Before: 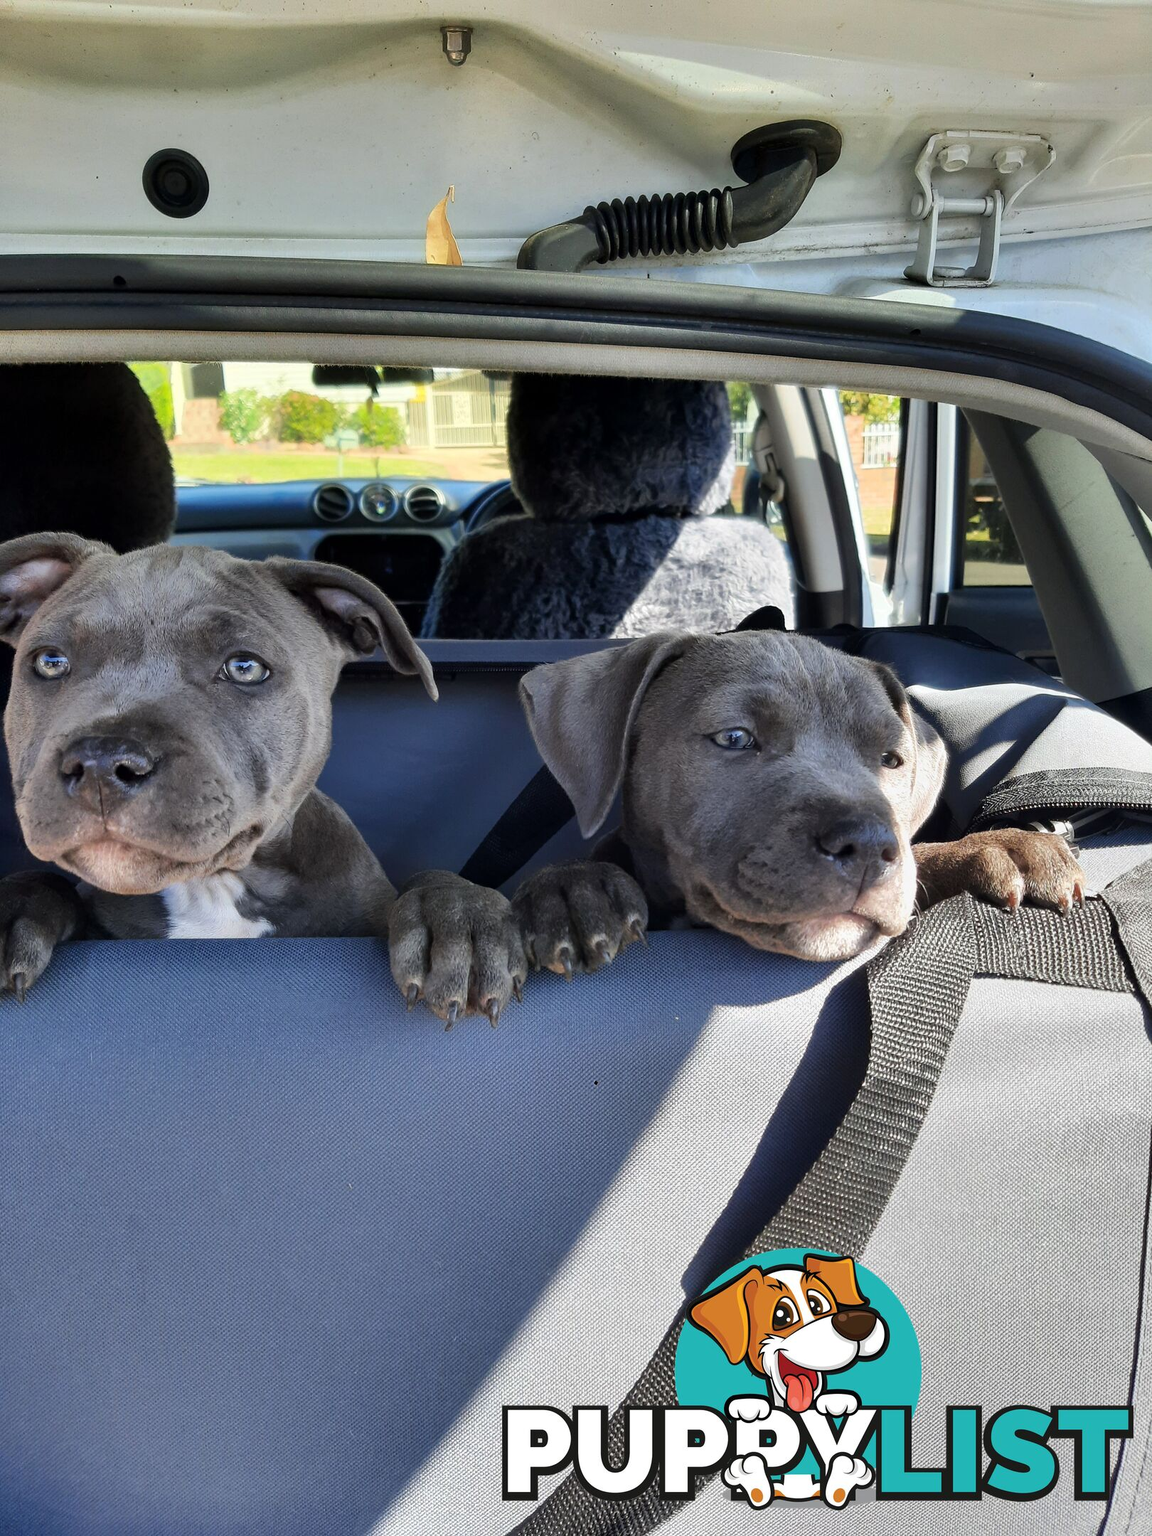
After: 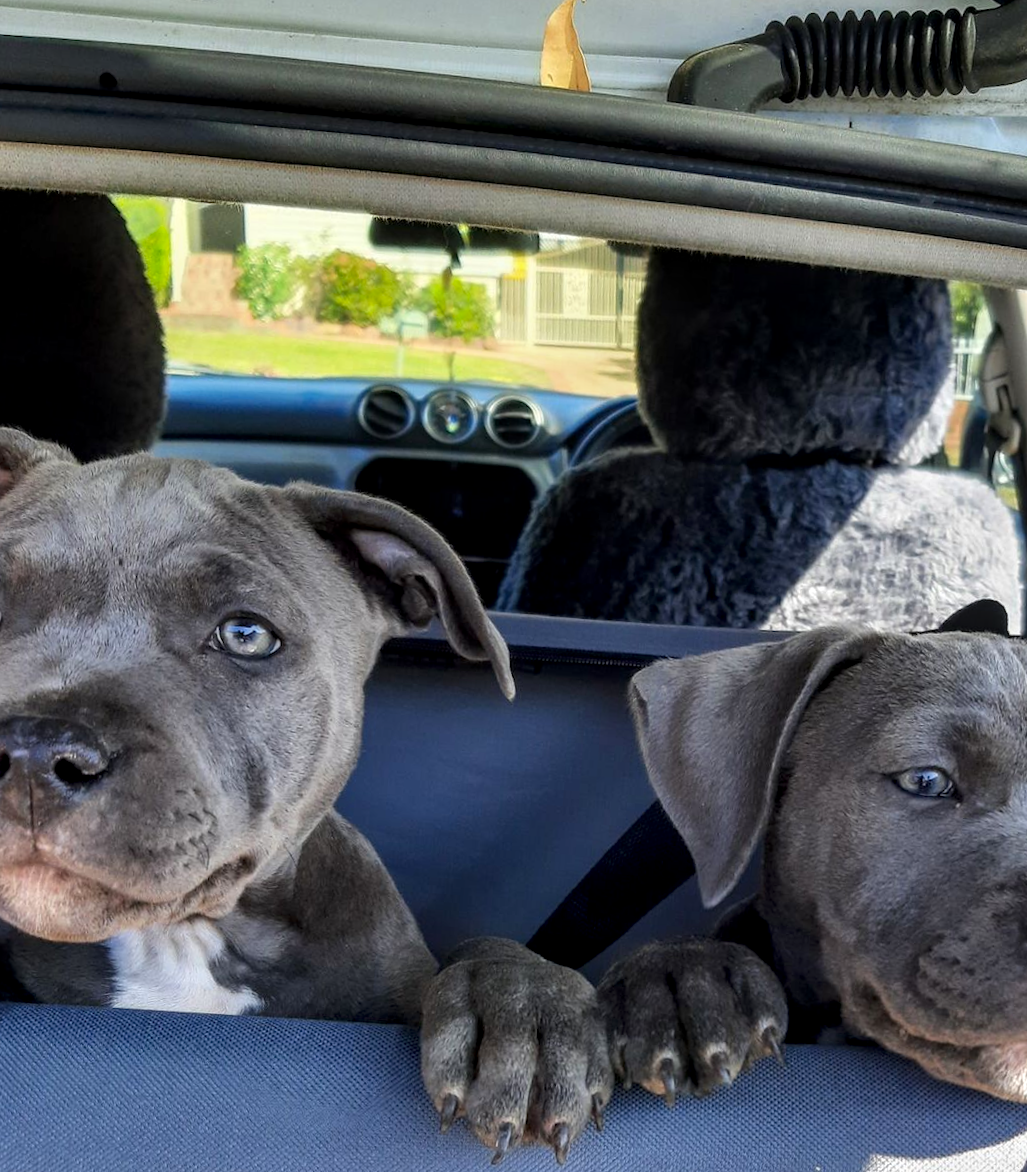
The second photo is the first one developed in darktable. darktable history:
rotate and perspective: rotation -1°, crop left 0.011, crop right 0.989, crop top 0.025, crop bottom 0.975
contrast brightness saturation: saturation 0.1
crop and rotate: angle -4.99°, left 2.122%, top 6.945%, right 27.566%, bottom 30.519%
local contrast: detail 130%
